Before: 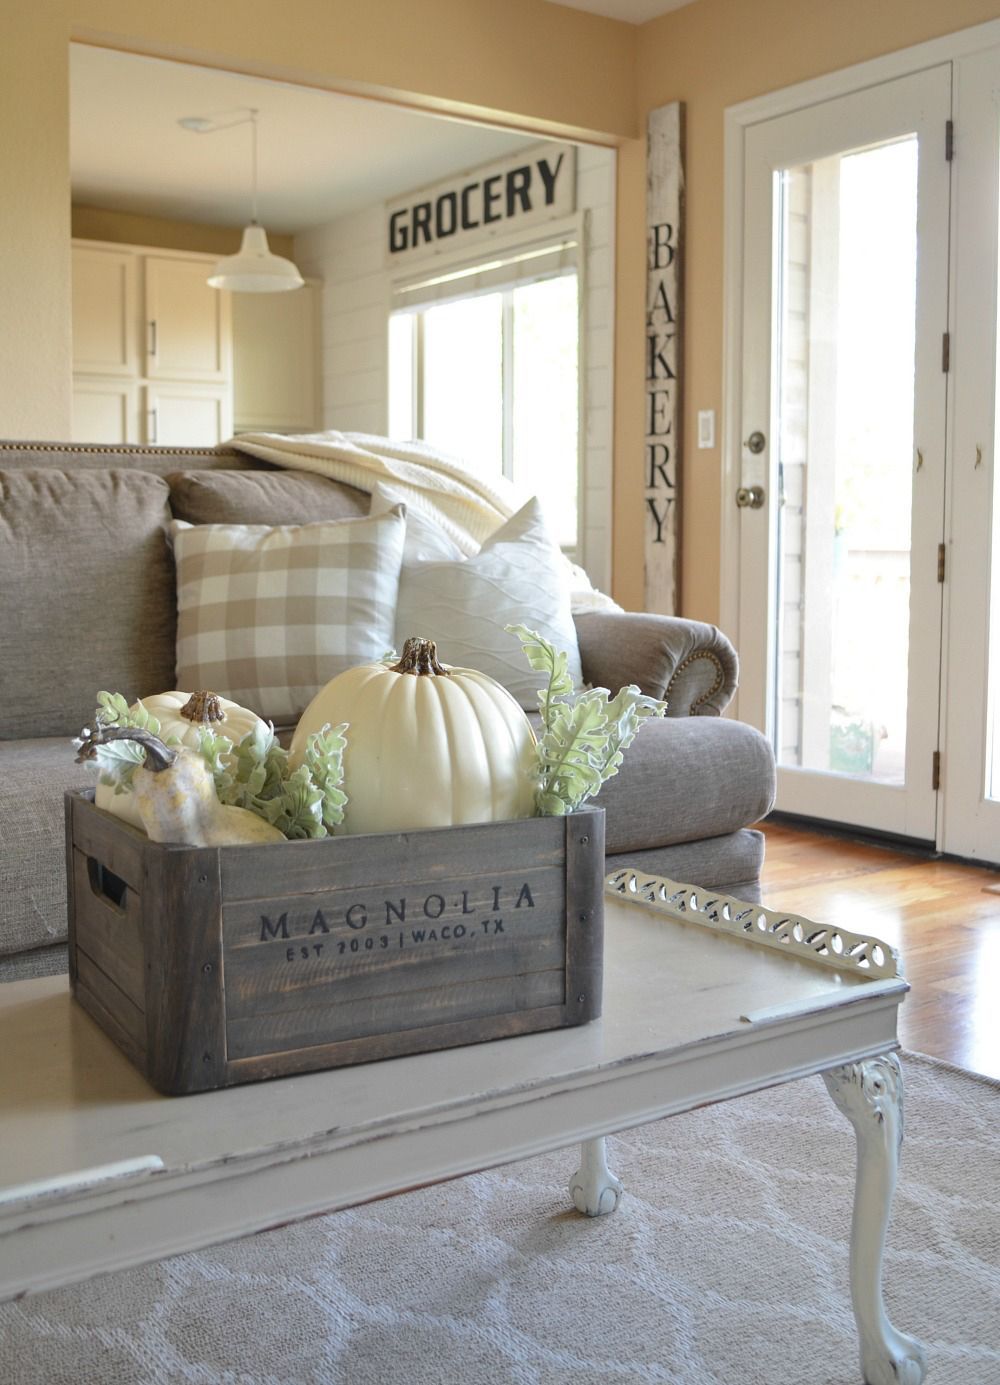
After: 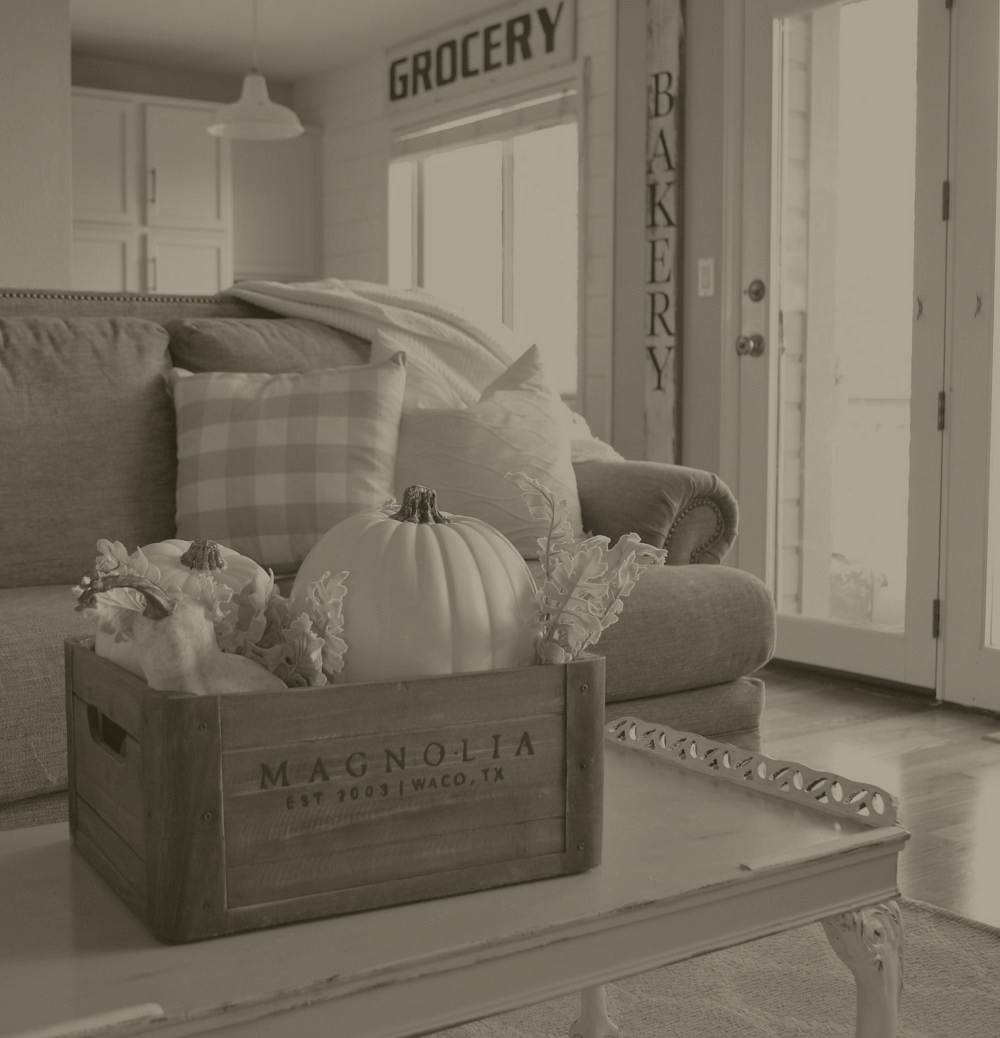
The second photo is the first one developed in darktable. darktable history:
crop: top 11.038%, bottom 13.962%
exposure: black level correction 0.001, exposure -0.2 EV, compensate highlight preservation false
colorize: hue 41.44°, saturation 22%, source mix 60%, lightness 10.61%
